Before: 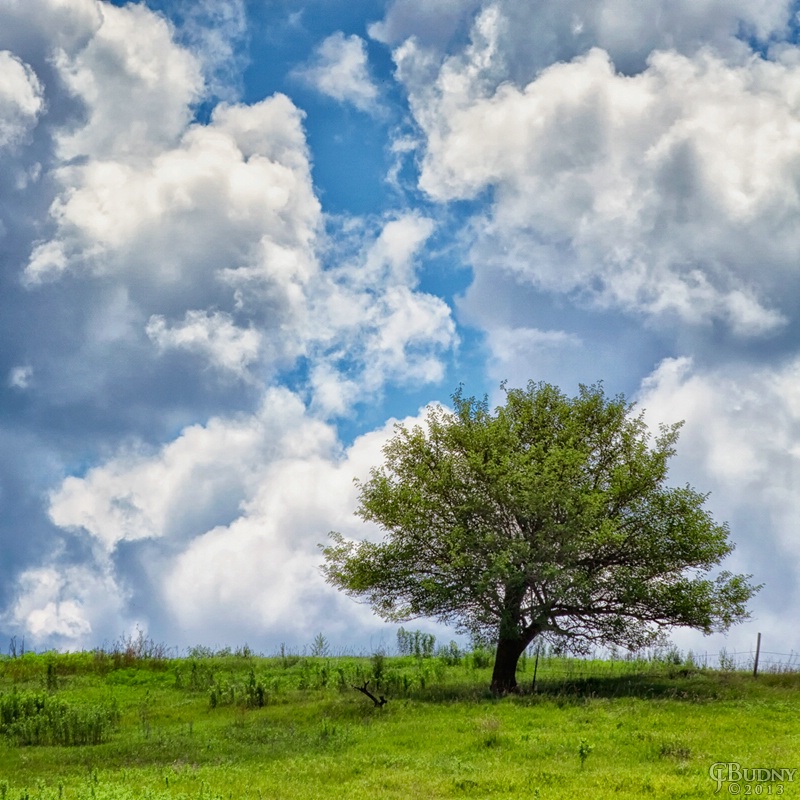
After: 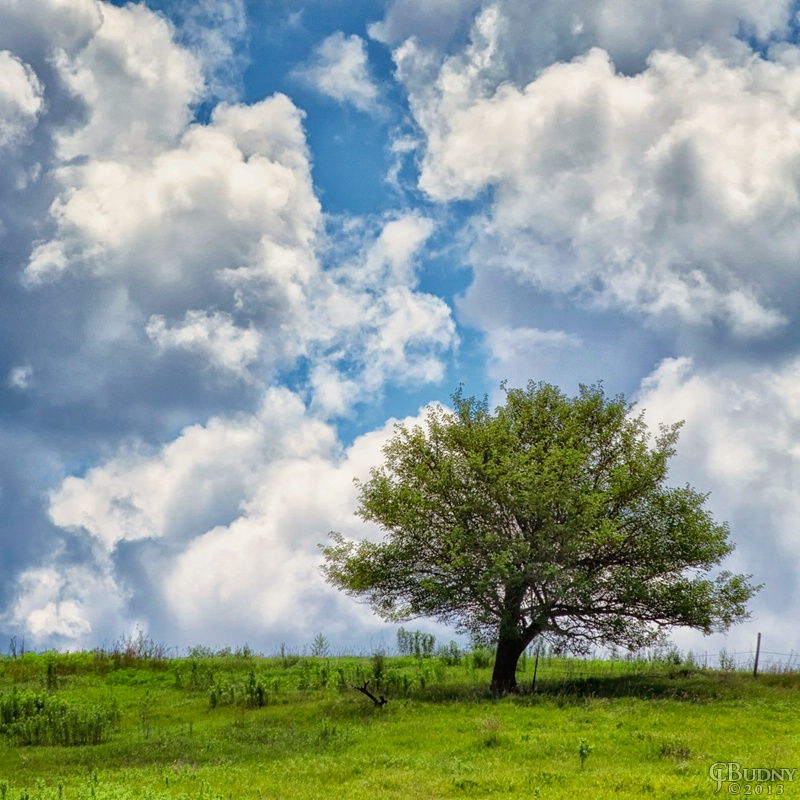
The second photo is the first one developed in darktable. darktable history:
color calibration: x 0.34, y 0.355, temperature 5174.56 K
